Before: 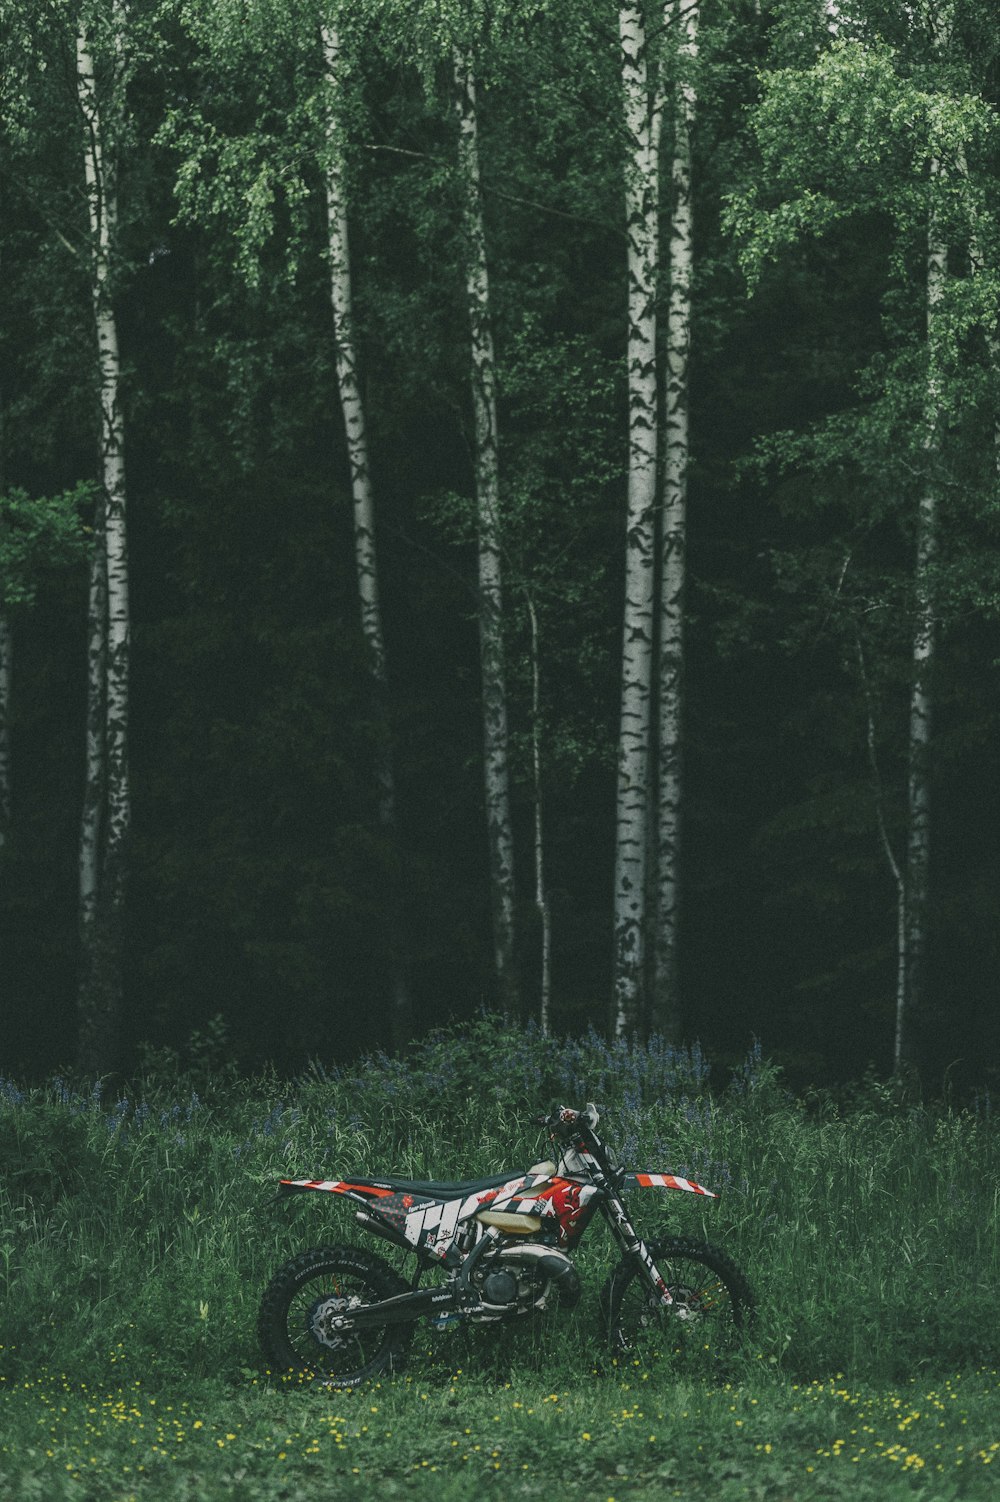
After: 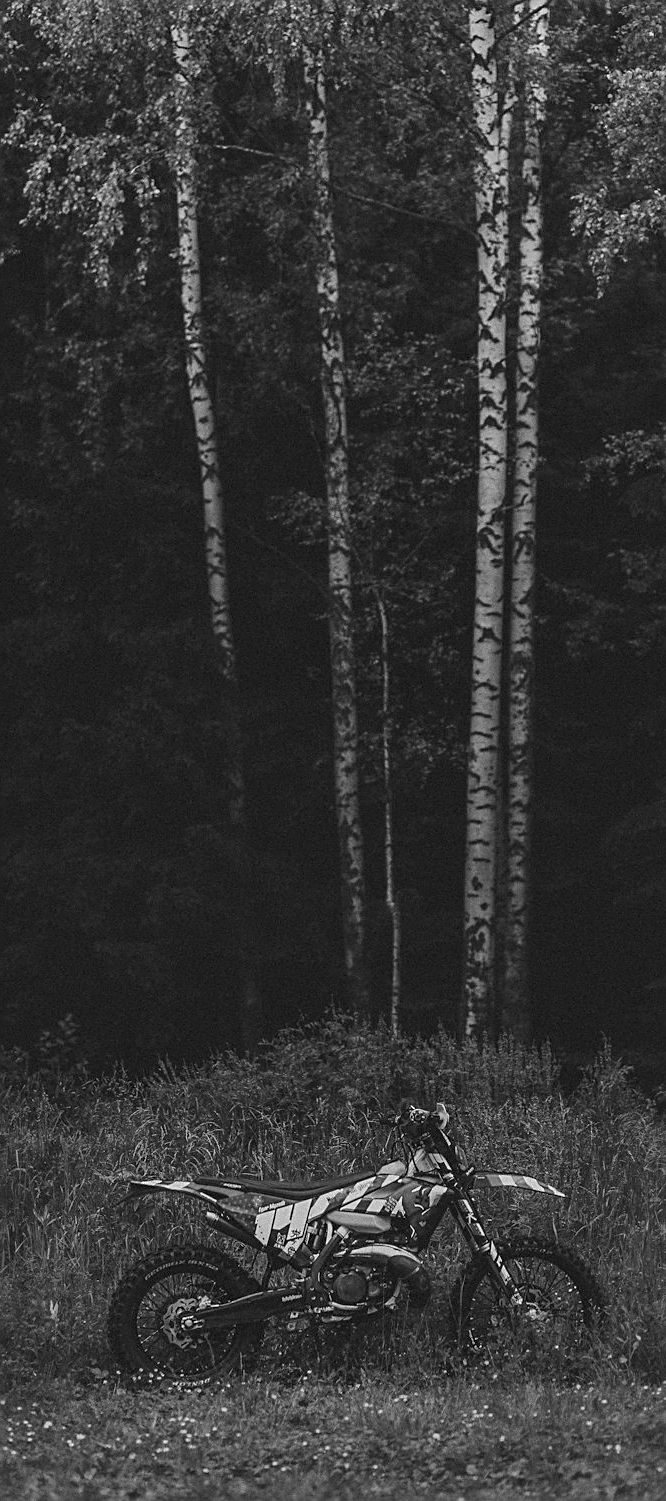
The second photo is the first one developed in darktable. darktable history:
base curve: curves: ch0 [(0, 0) (0.74, 0.67) (1, 1)]
crop and rotate: left 15.055%, right 18.278%
monochrome: on, module defaults
sharpen: on, module defaults
